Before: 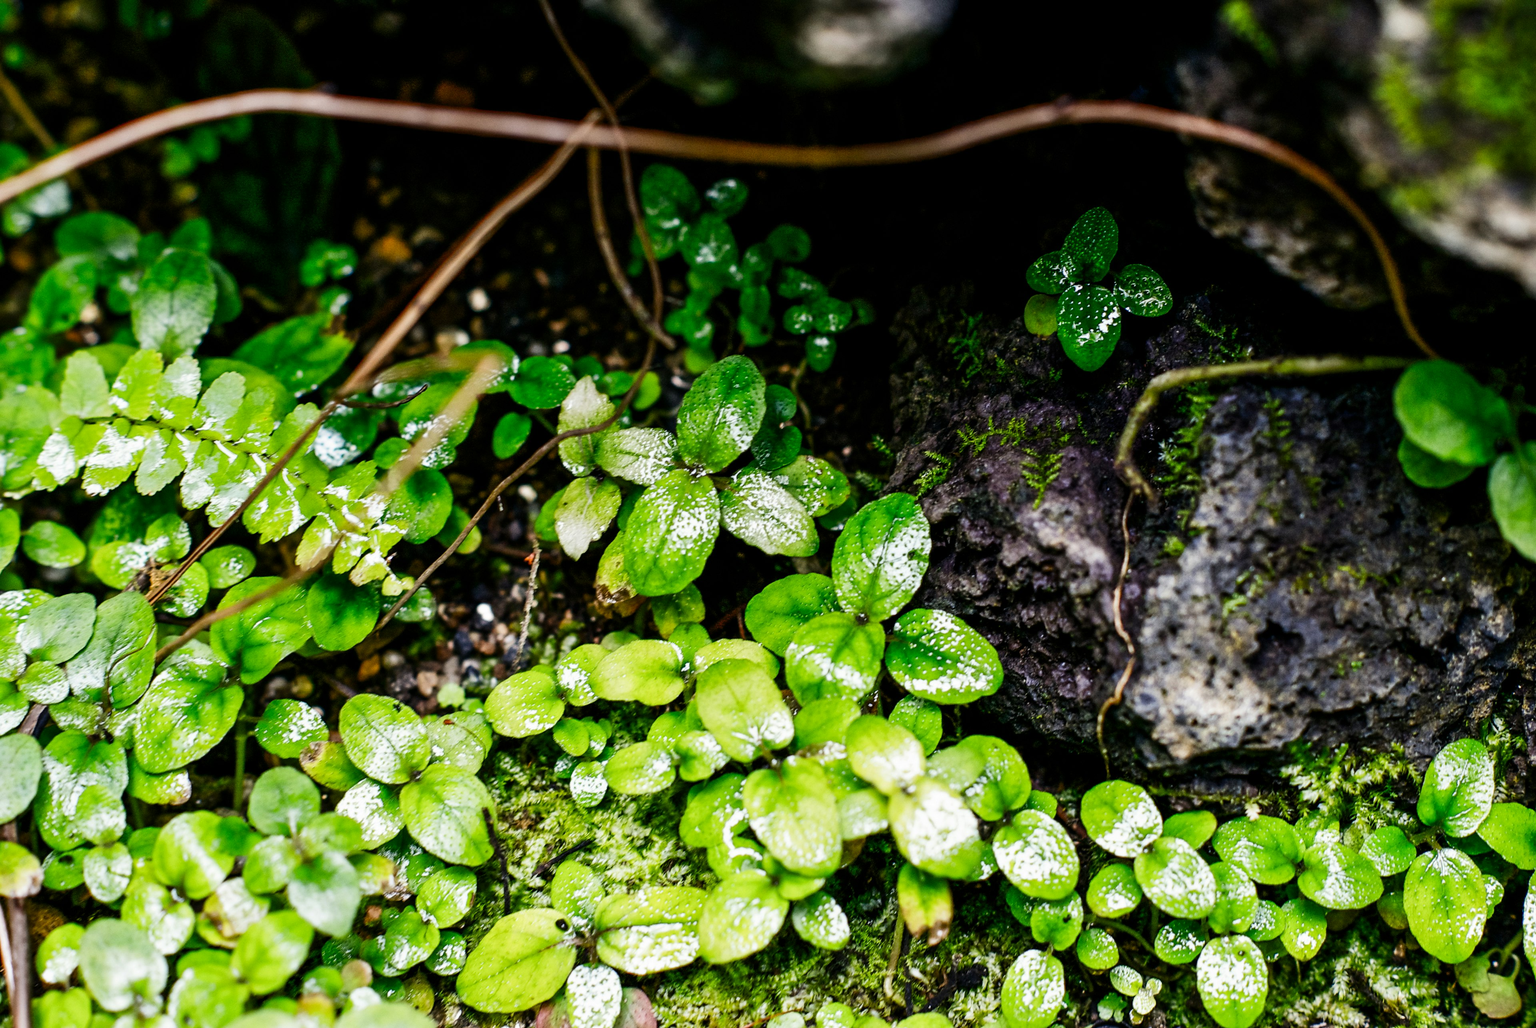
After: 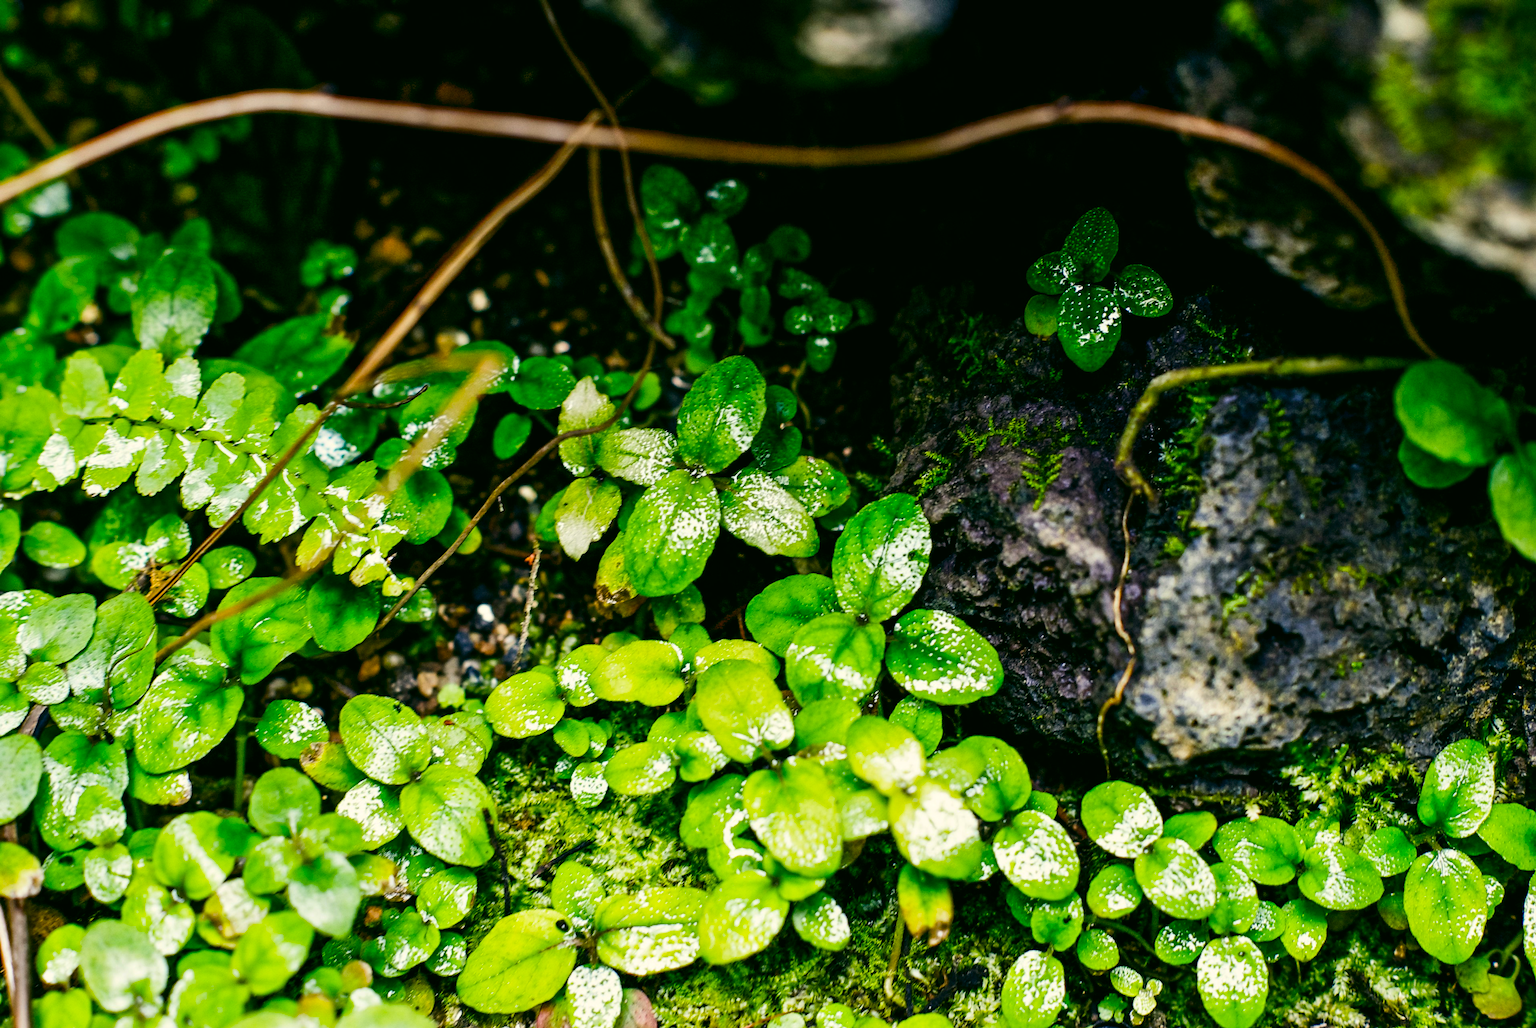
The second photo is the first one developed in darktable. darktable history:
color balance rgb: perceptual saturation grading › global saturation 30%, global vibrance 20%
color correction: highlights a* -0.482, highlights b* 9.48, shadows a* -9.48, shadows b* 0.803
